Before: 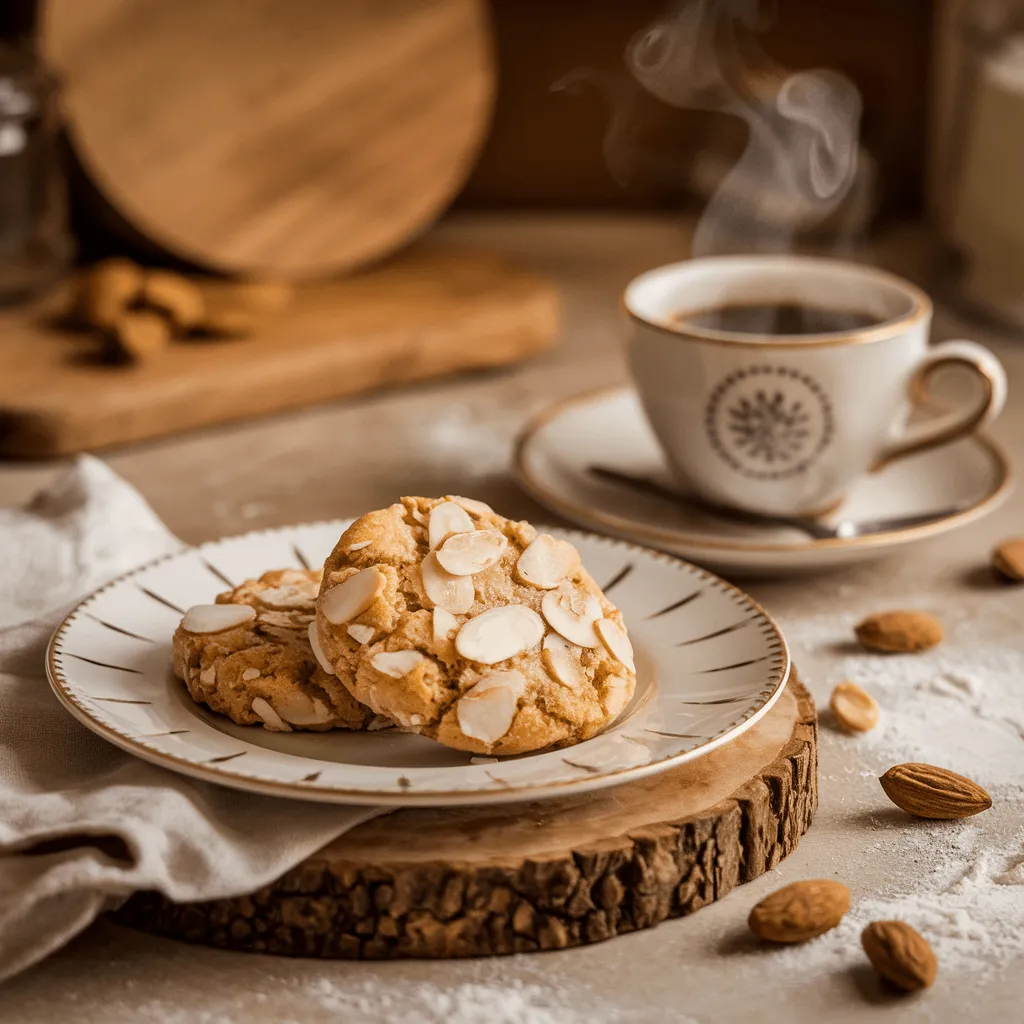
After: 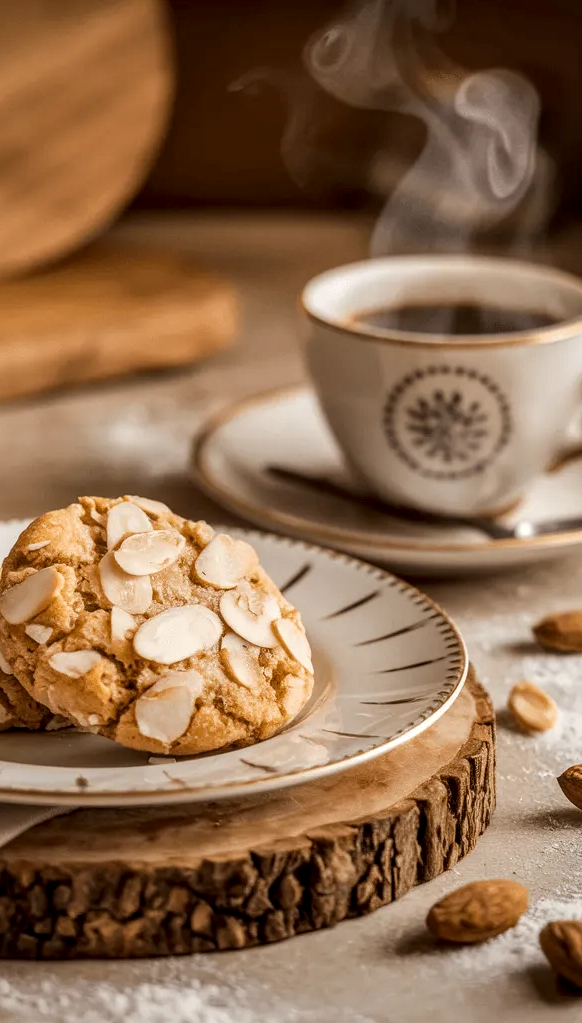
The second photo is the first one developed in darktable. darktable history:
local contrast: detail 130%
crop: left 31.501%, top 0.021%, right 11.61%
